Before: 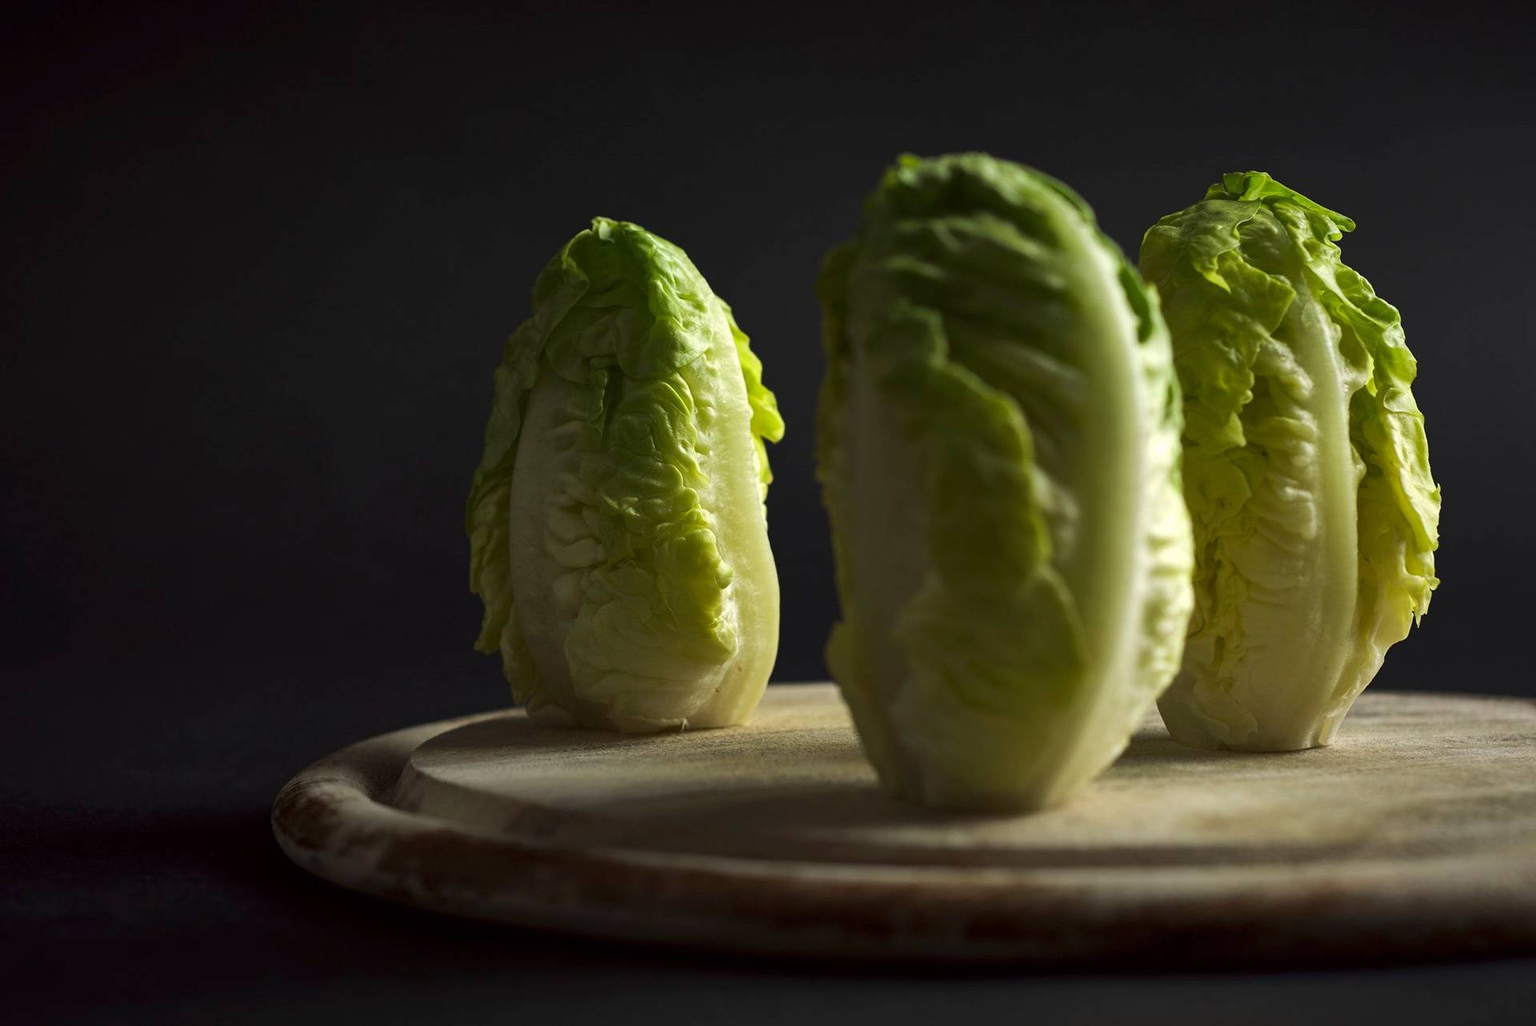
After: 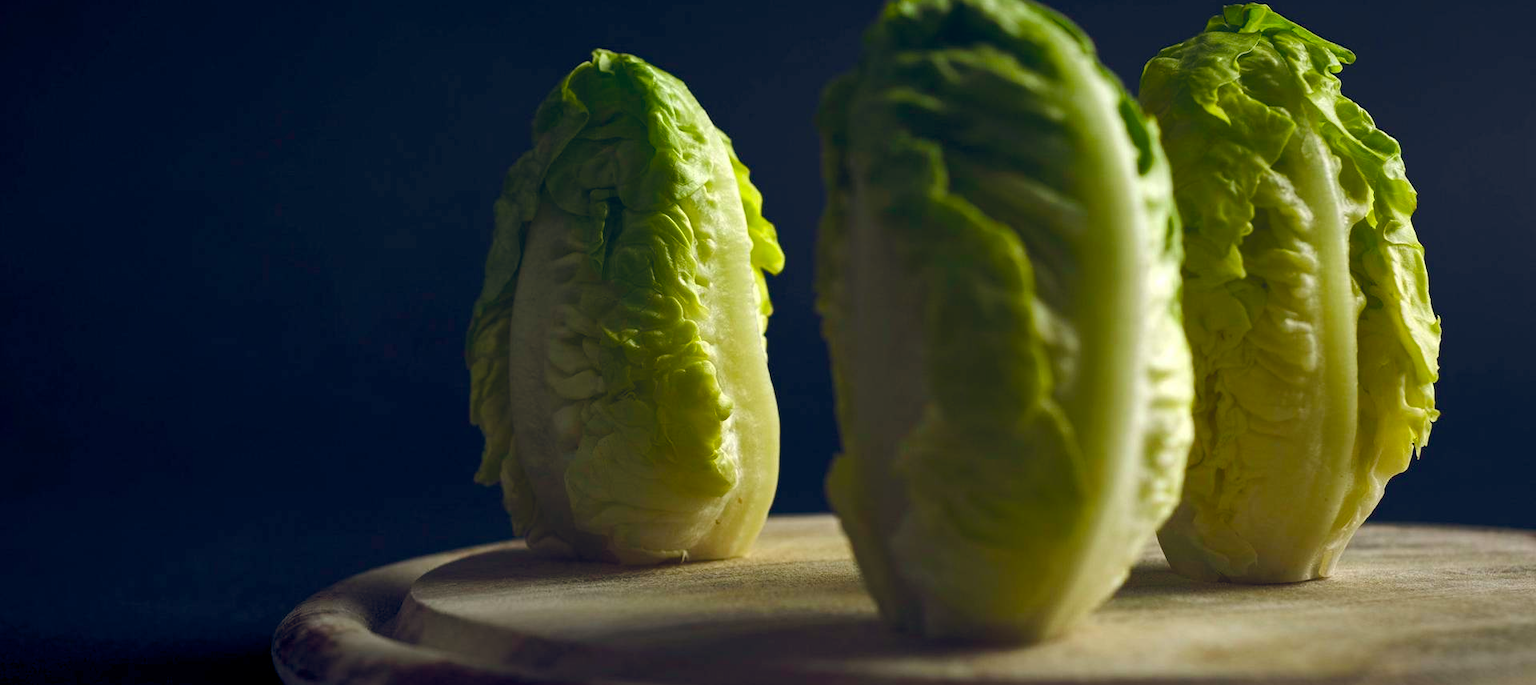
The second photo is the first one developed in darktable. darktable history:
color balance rgb: shadows lift › hue 87.72°, global offset › chroma 0.155%, global offset › hue 253.52°, linear chroma grading › global chroma 14.731%, perceptual saturation grading › global saturation 20%, perceptual saturation grading › highlights -25.653%, perceptual saturation grading › shadows 26.072%
shadows and highlights: shadows 5.16, soften with gaussian
crop: top 16.432%, bottom 16.702%
